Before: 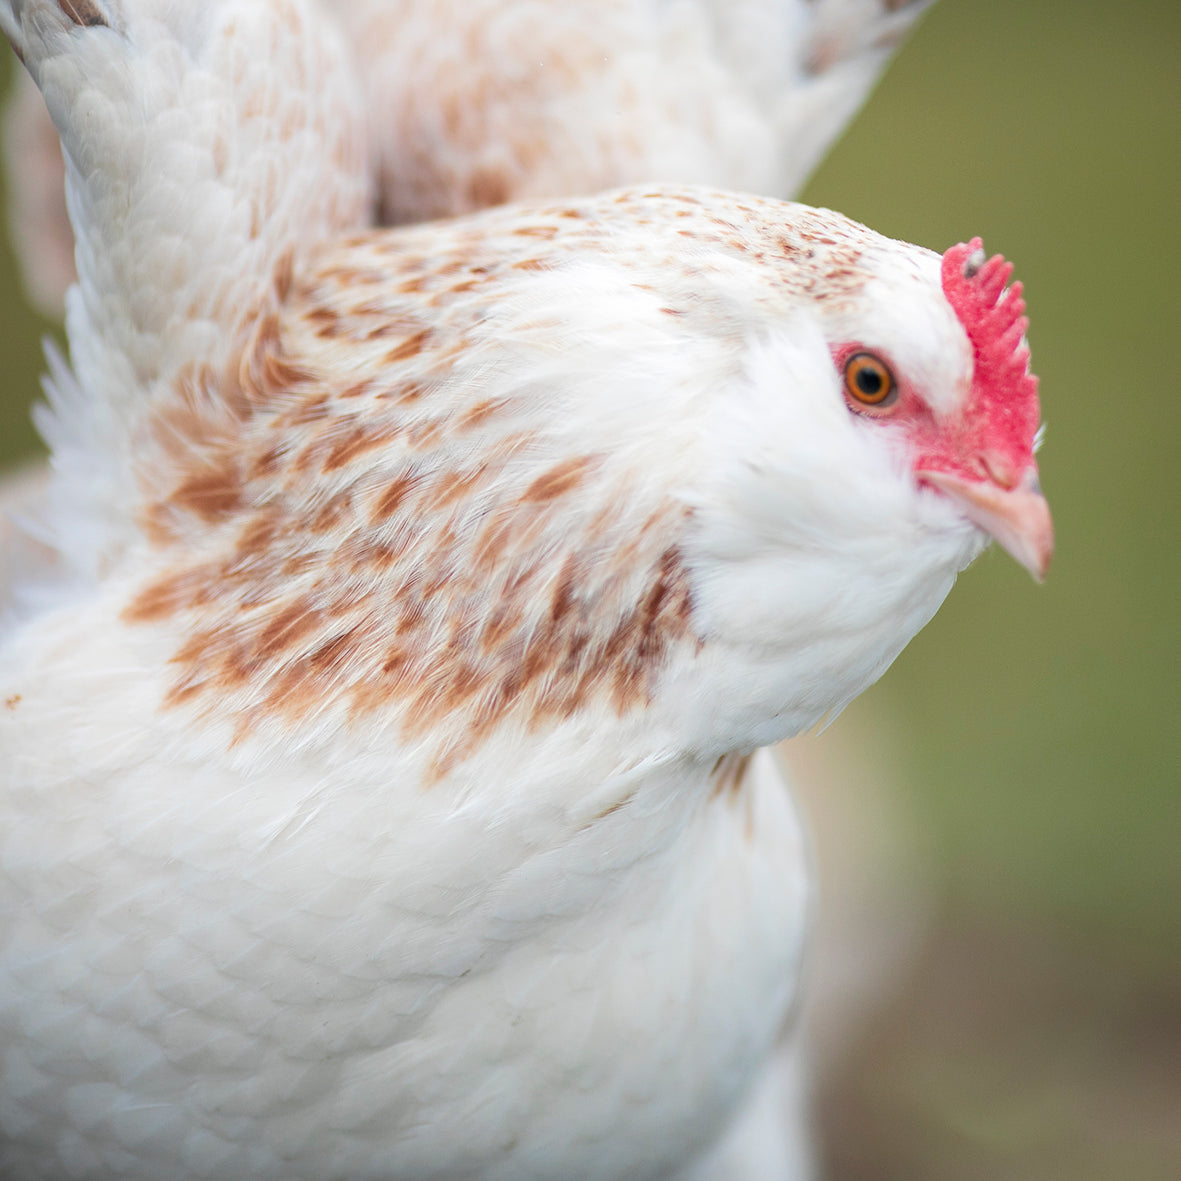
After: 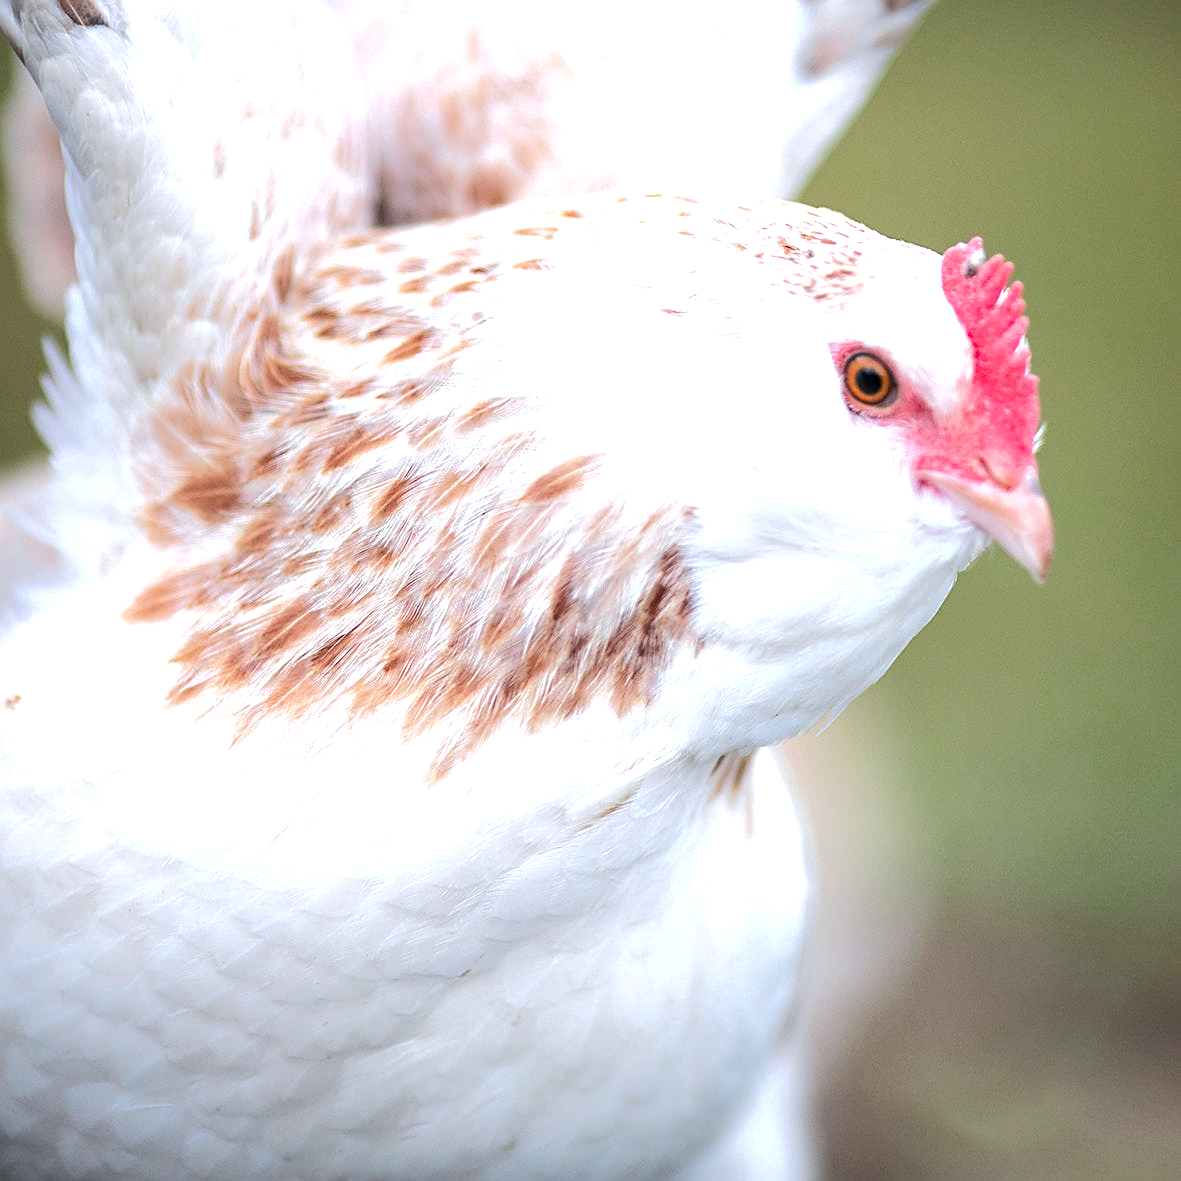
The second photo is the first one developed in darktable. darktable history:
color calibration: illuminant as shot in camera, x 0.358, y 0.373, temperature 4628.91 K
base curve: curves: ch0 [(0, 0) (0.235, 0.266) (0.503, 0.496) (0.786, 0.72) (1, 1)]
sharpen: on, module defaults
tone equalizer: -8 EV -0.75 EV, -7 EV -0.7 EV, -6 EV -0.6 EV, -5 EV -0.4 EV, -3 EV 0.4 EV, -2 EV 0.6 EV, -1 EV 0.7 EV, +0 EV 0.75 EV, edges refinement/feathering 500, mask exposure compensation -1.57 EV, preserve details no
